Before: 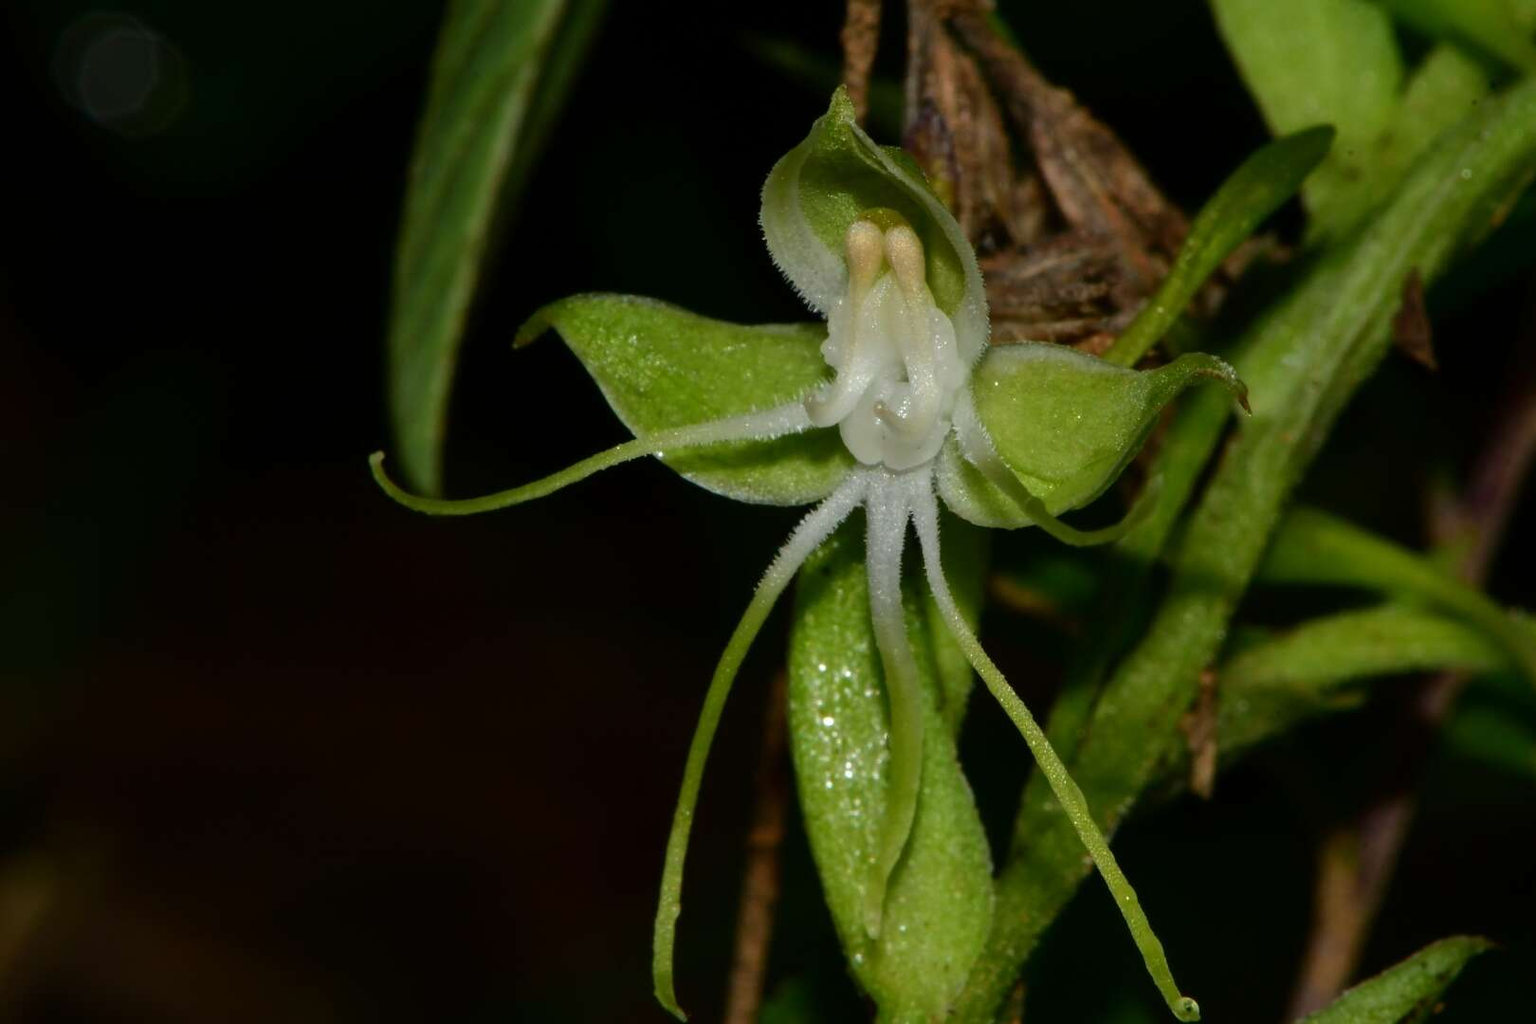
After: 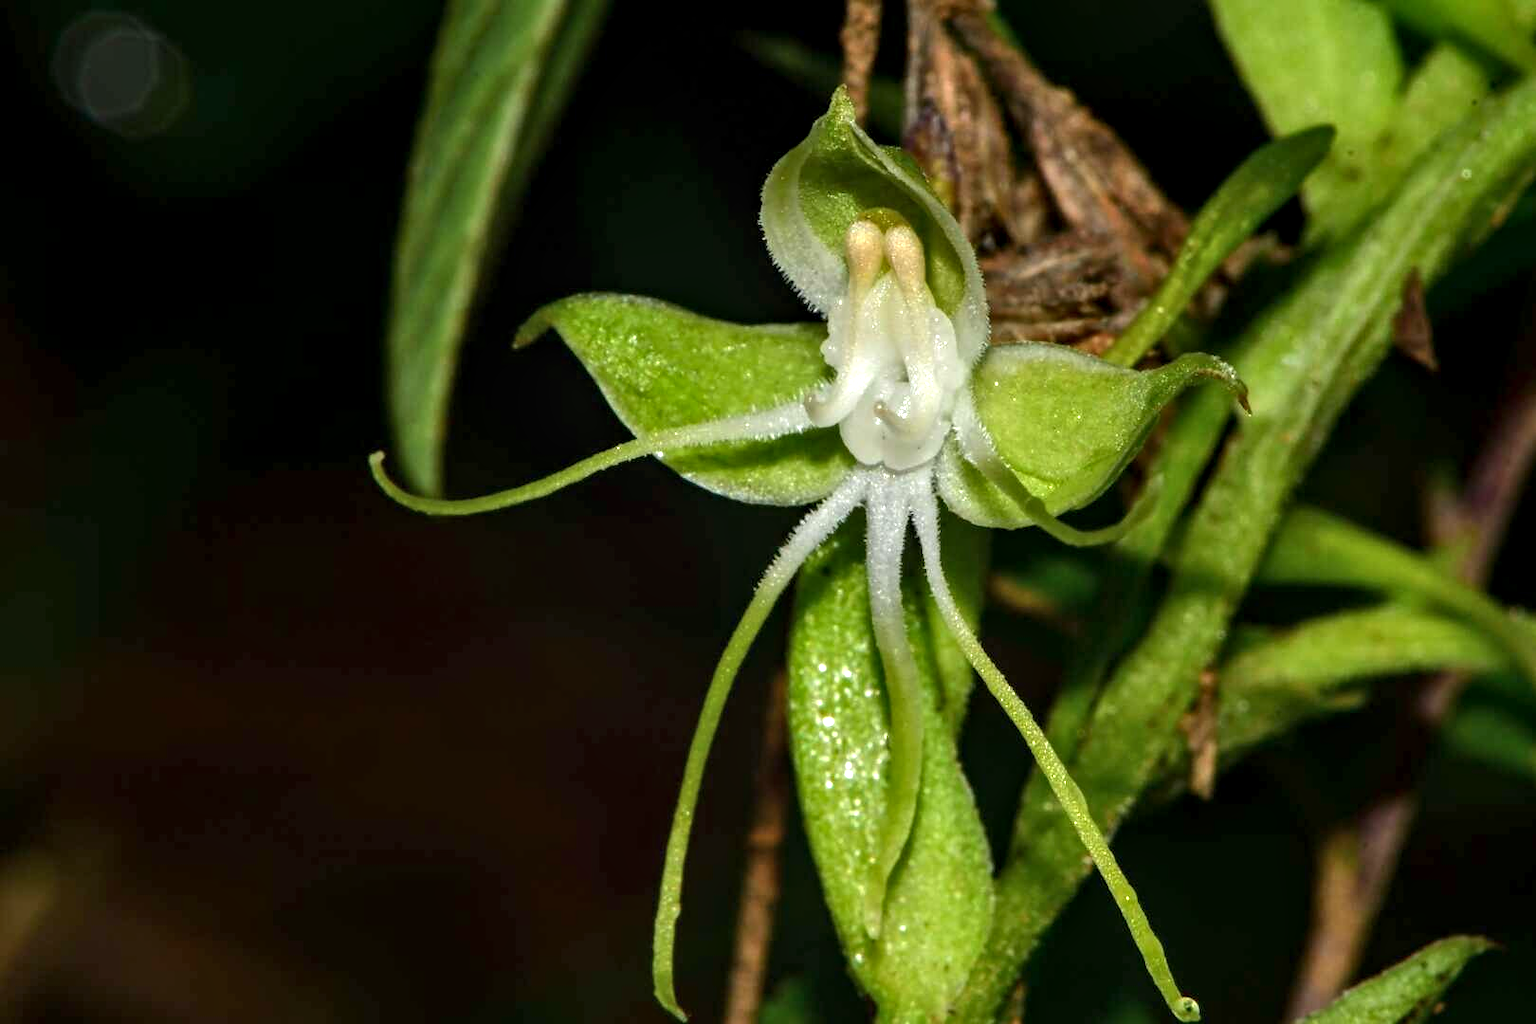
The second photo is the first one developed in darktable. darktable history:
local contrast: on, module defaults
exposure: exposure 0.998 EV, compensate highlight preservation false
contrast equalizer: octaves 7, y [[0.5, 0.504, 0.515, 0.527, 0.535, 0.534], [0.5 ×6], [0.491, 0.387, 0.179, 0.068, 0.068, 0.068], [0 ×5, 0.023], [0 ×6]]
